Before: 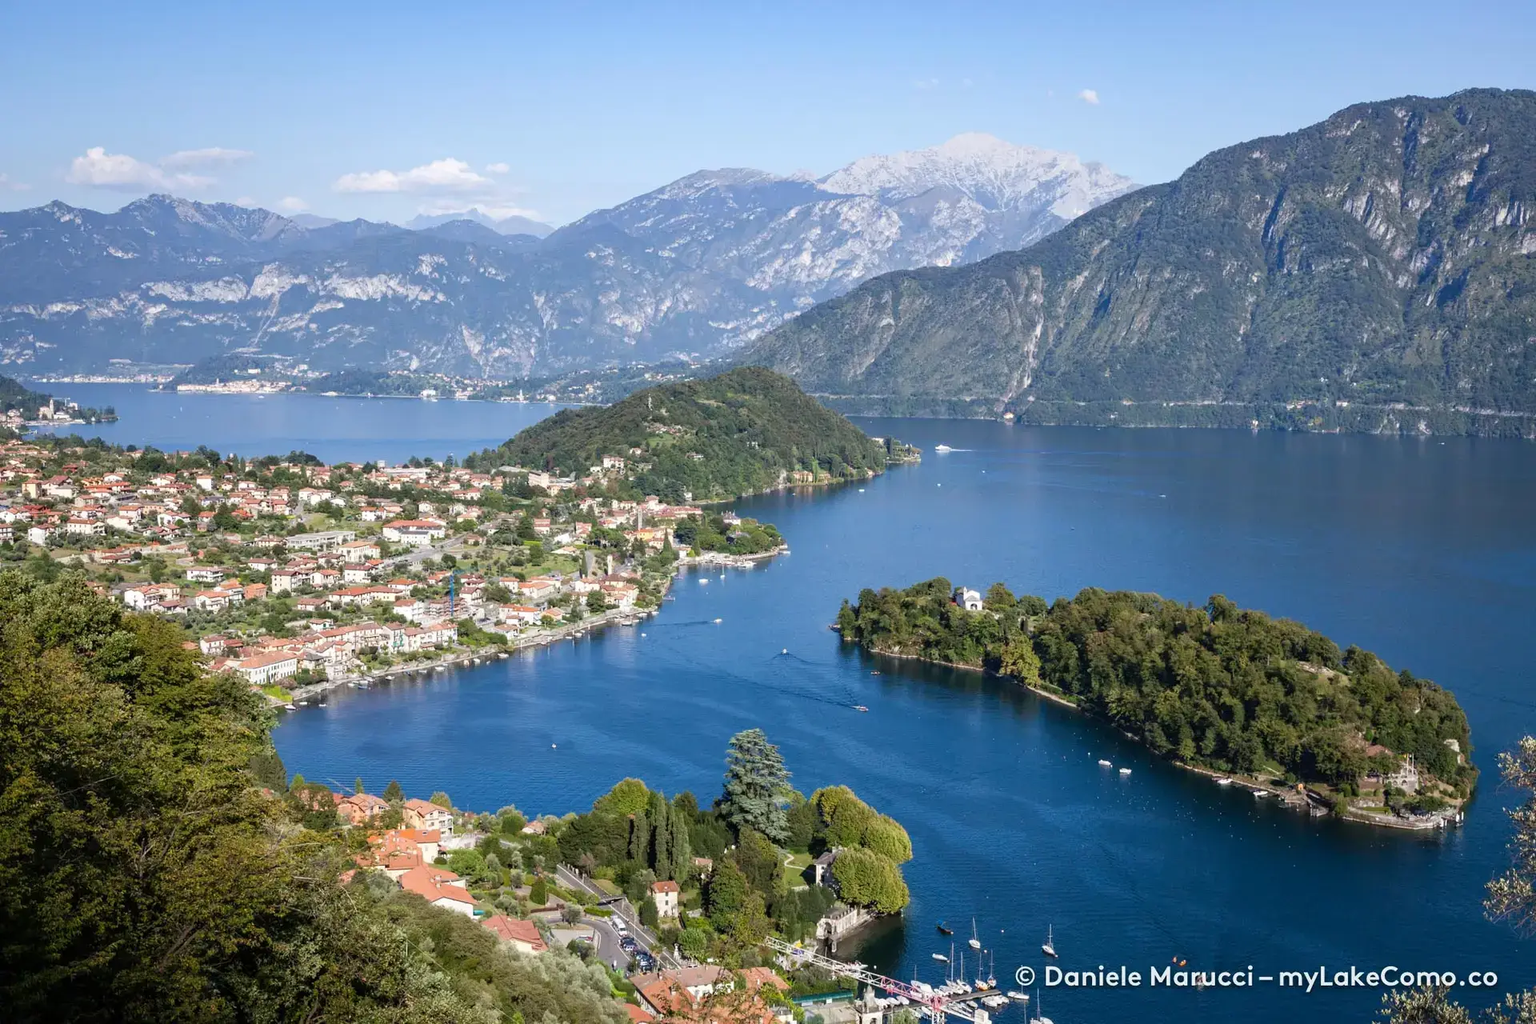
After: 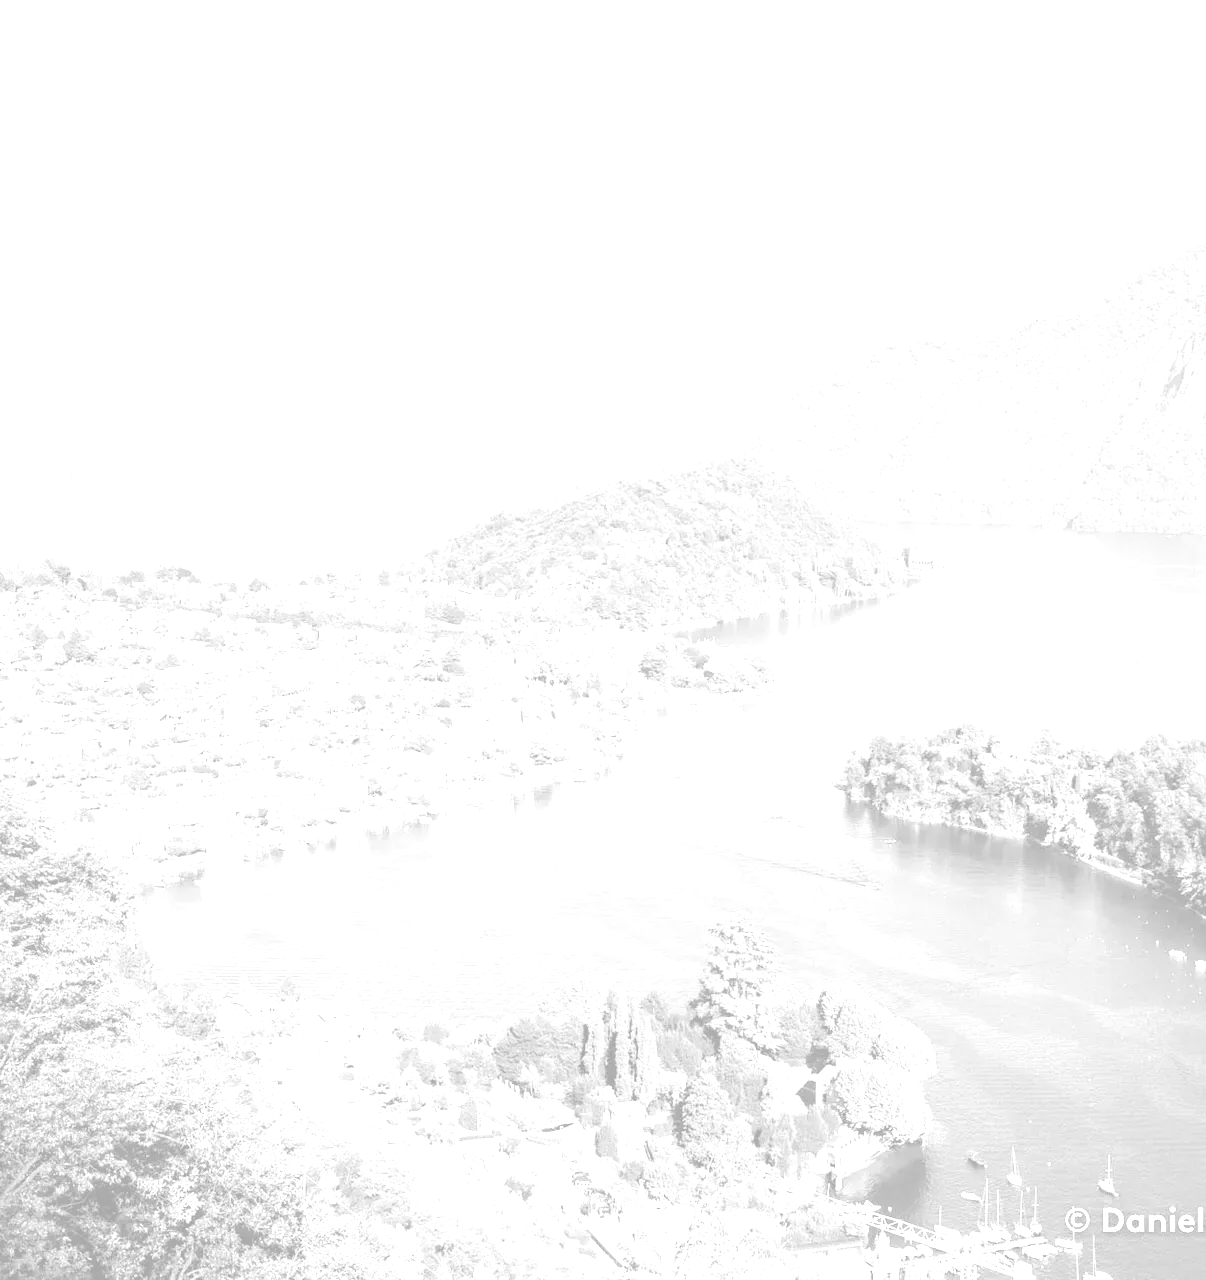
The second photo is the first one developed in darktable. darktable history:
monochrome: on, module defaults
colorize: hue 36°, saturation 71%, lightness 80.79%
exposure: exposure 1.25 EV, compensate exposure bias true, compensate highlight preservation false
crop: left 10.644%, right 26.528%
